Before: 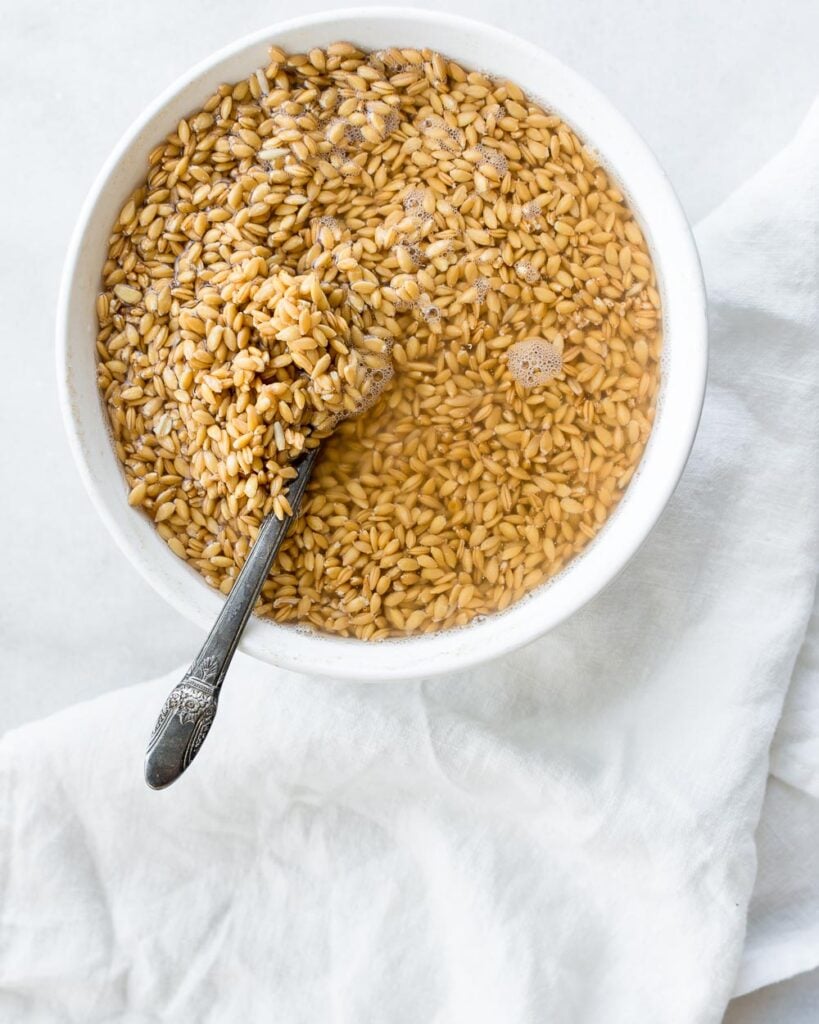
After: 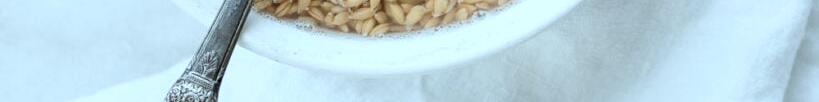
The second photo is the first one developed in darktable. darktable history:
crop and rotate: top 59.084%, bottom 30.916%
color correction: highlights a* -12.64, highlights b* -18.1, saturation 0.7
